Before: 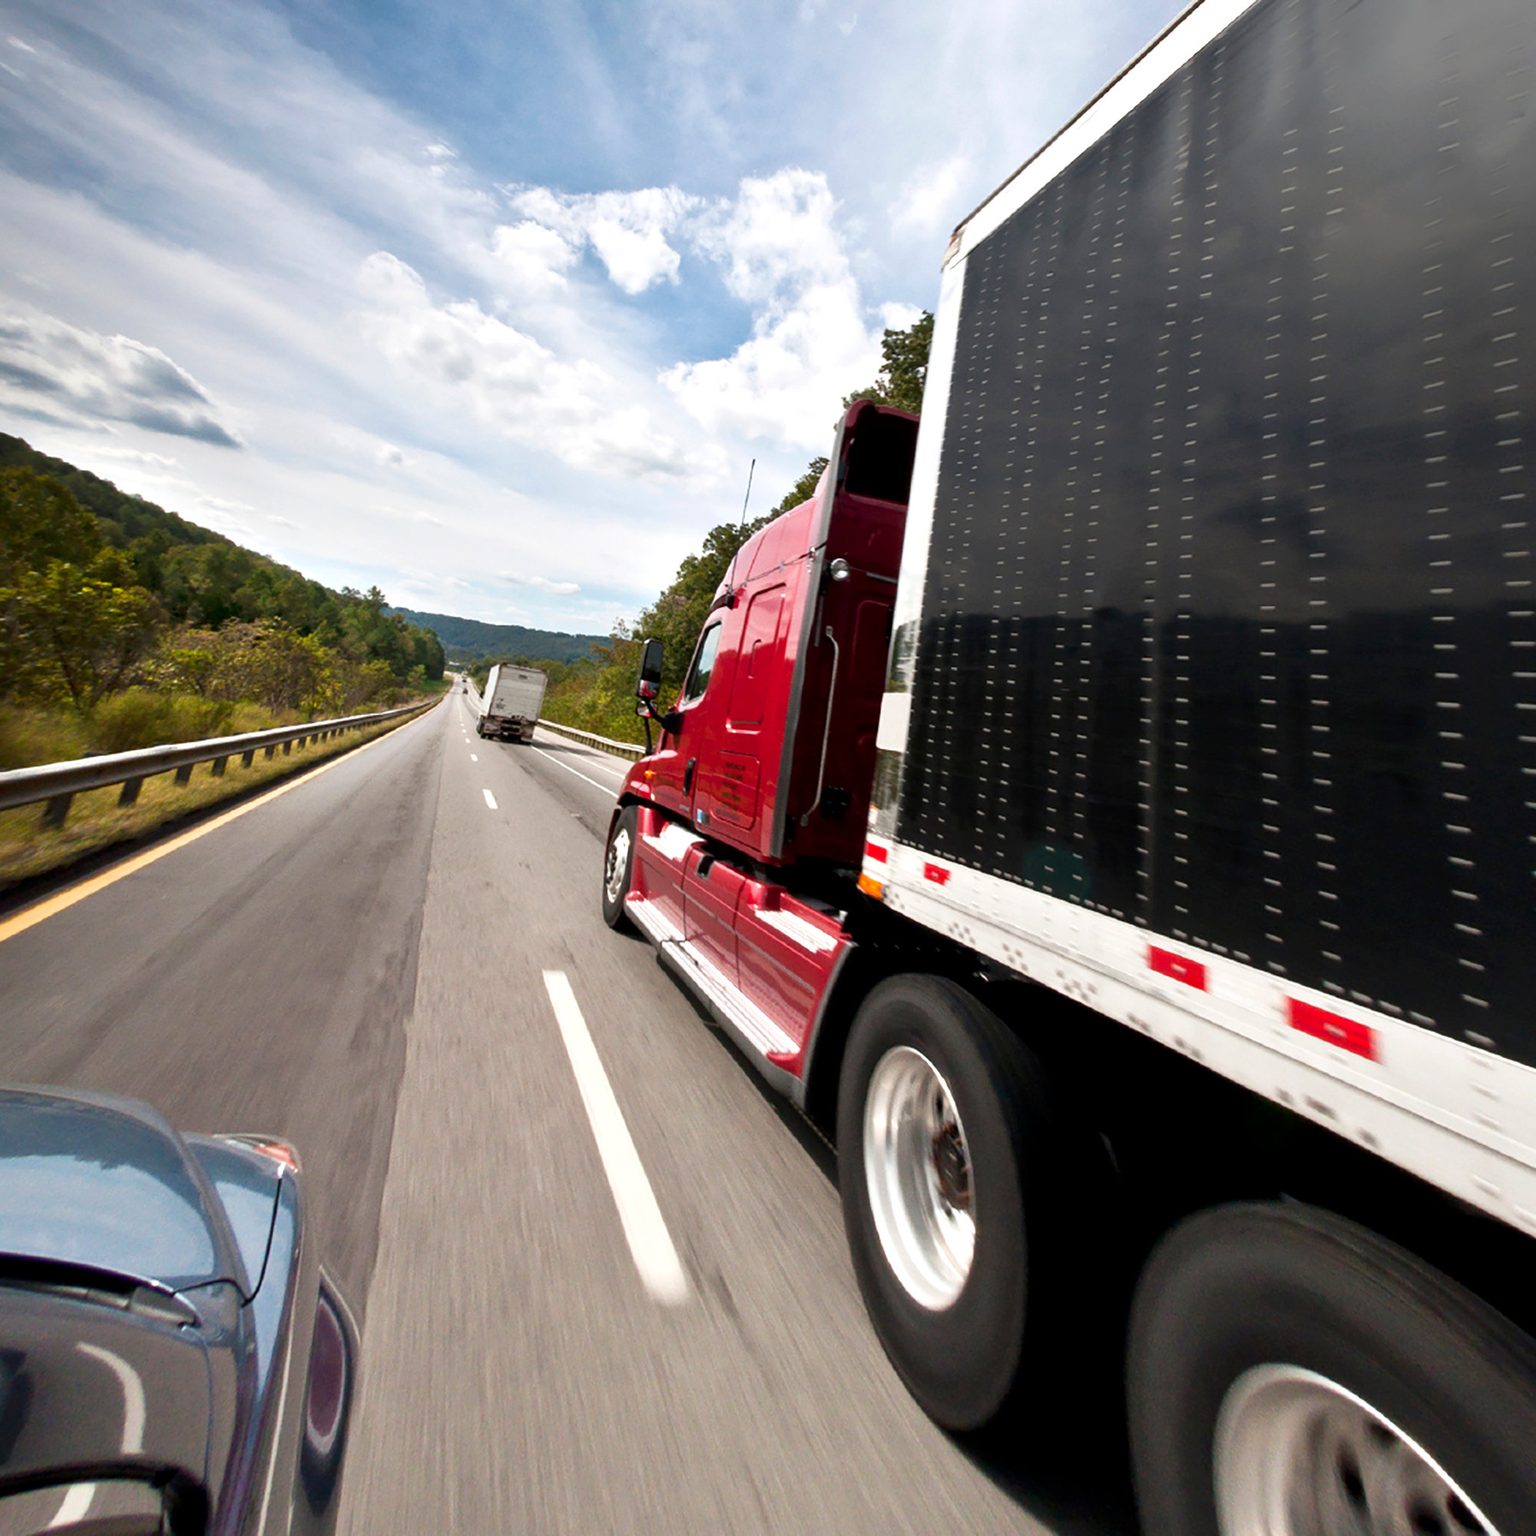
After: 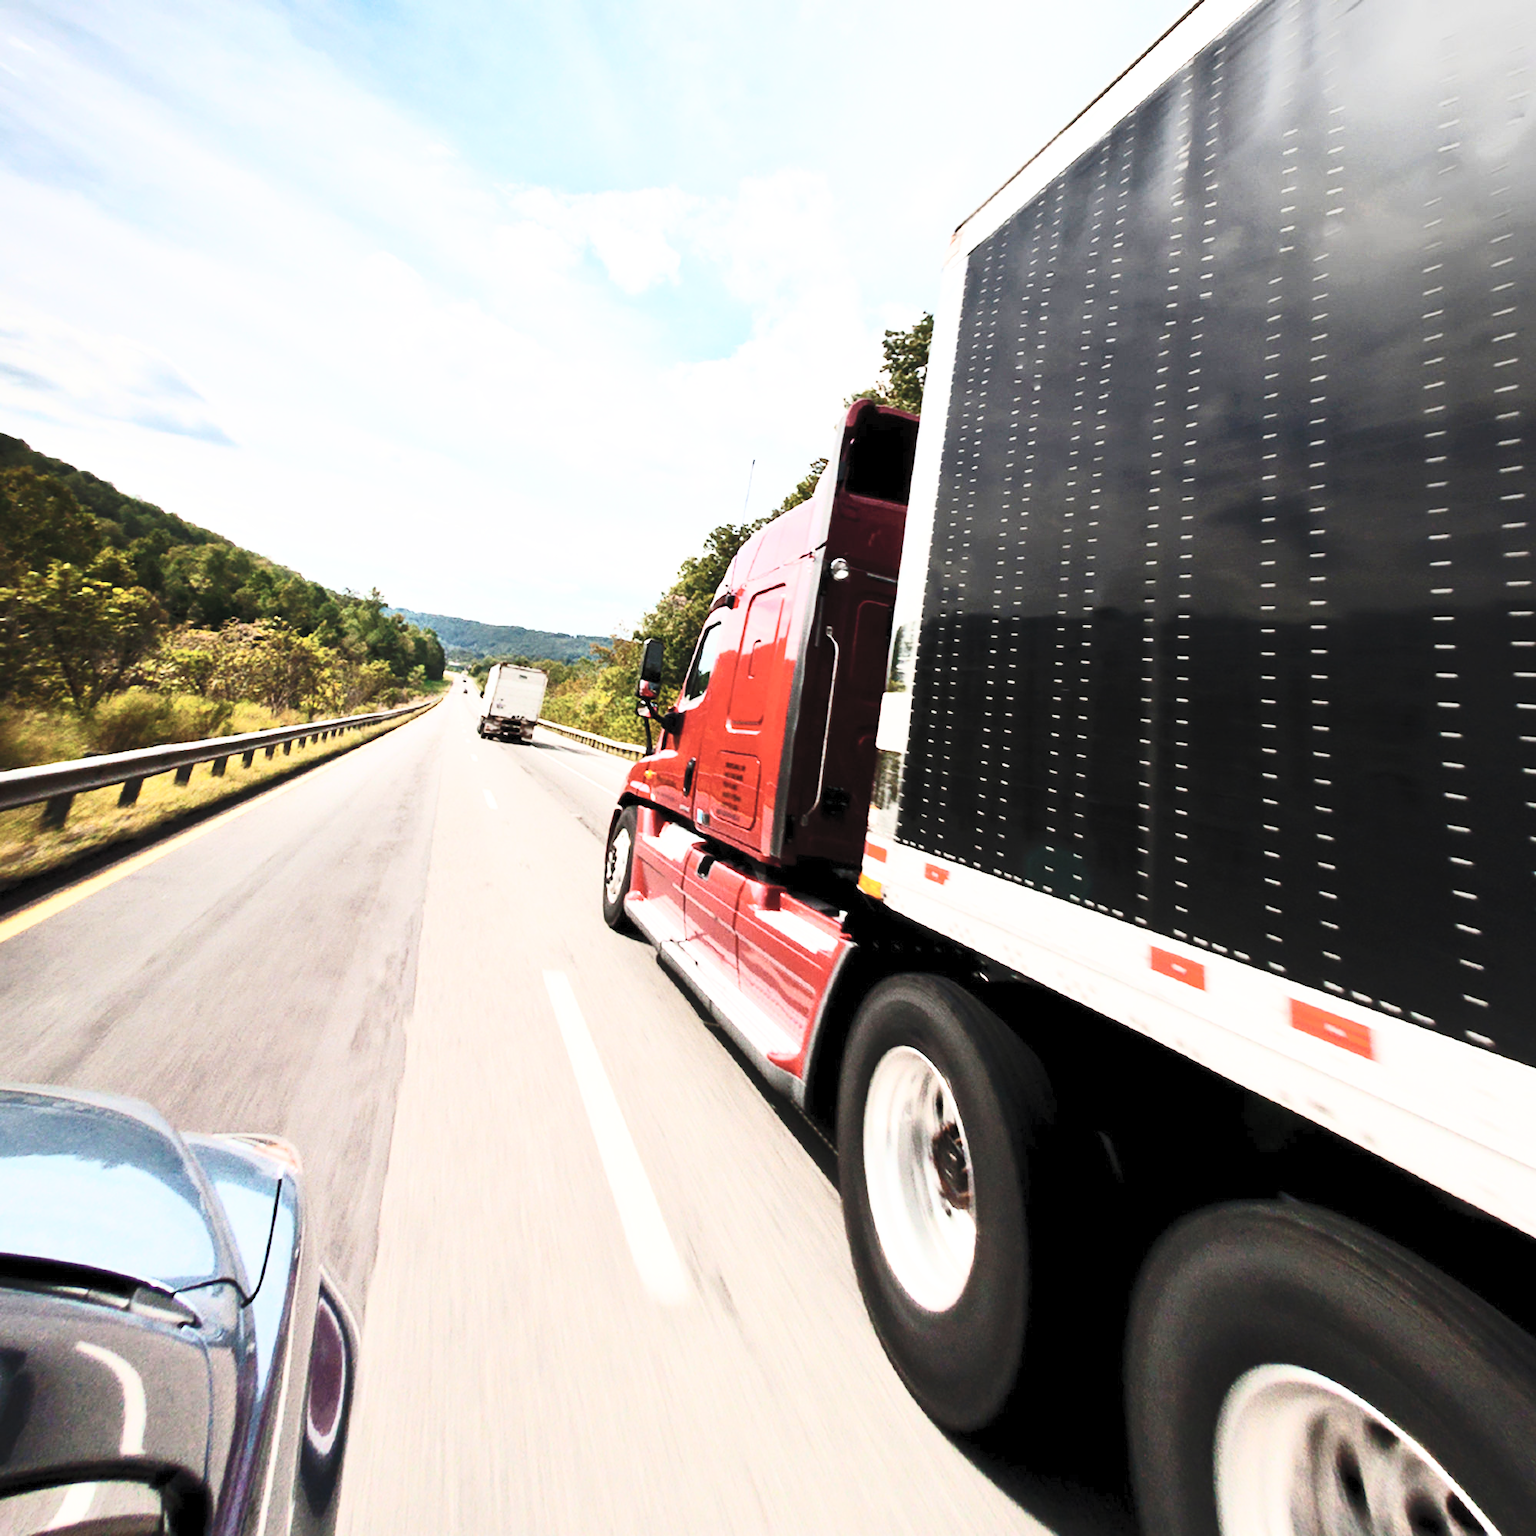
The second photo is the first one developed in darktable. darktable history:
contrast brightness saturation: contrast 0.431, brightness 0.552, saturation -0.19
base curve: curves: ch0 [(0, 0) (0.036, 0.025) (0.121, 0.166) (0.206, 0.329) (0.605, 0.79) (1, 1)], preserve colors none
